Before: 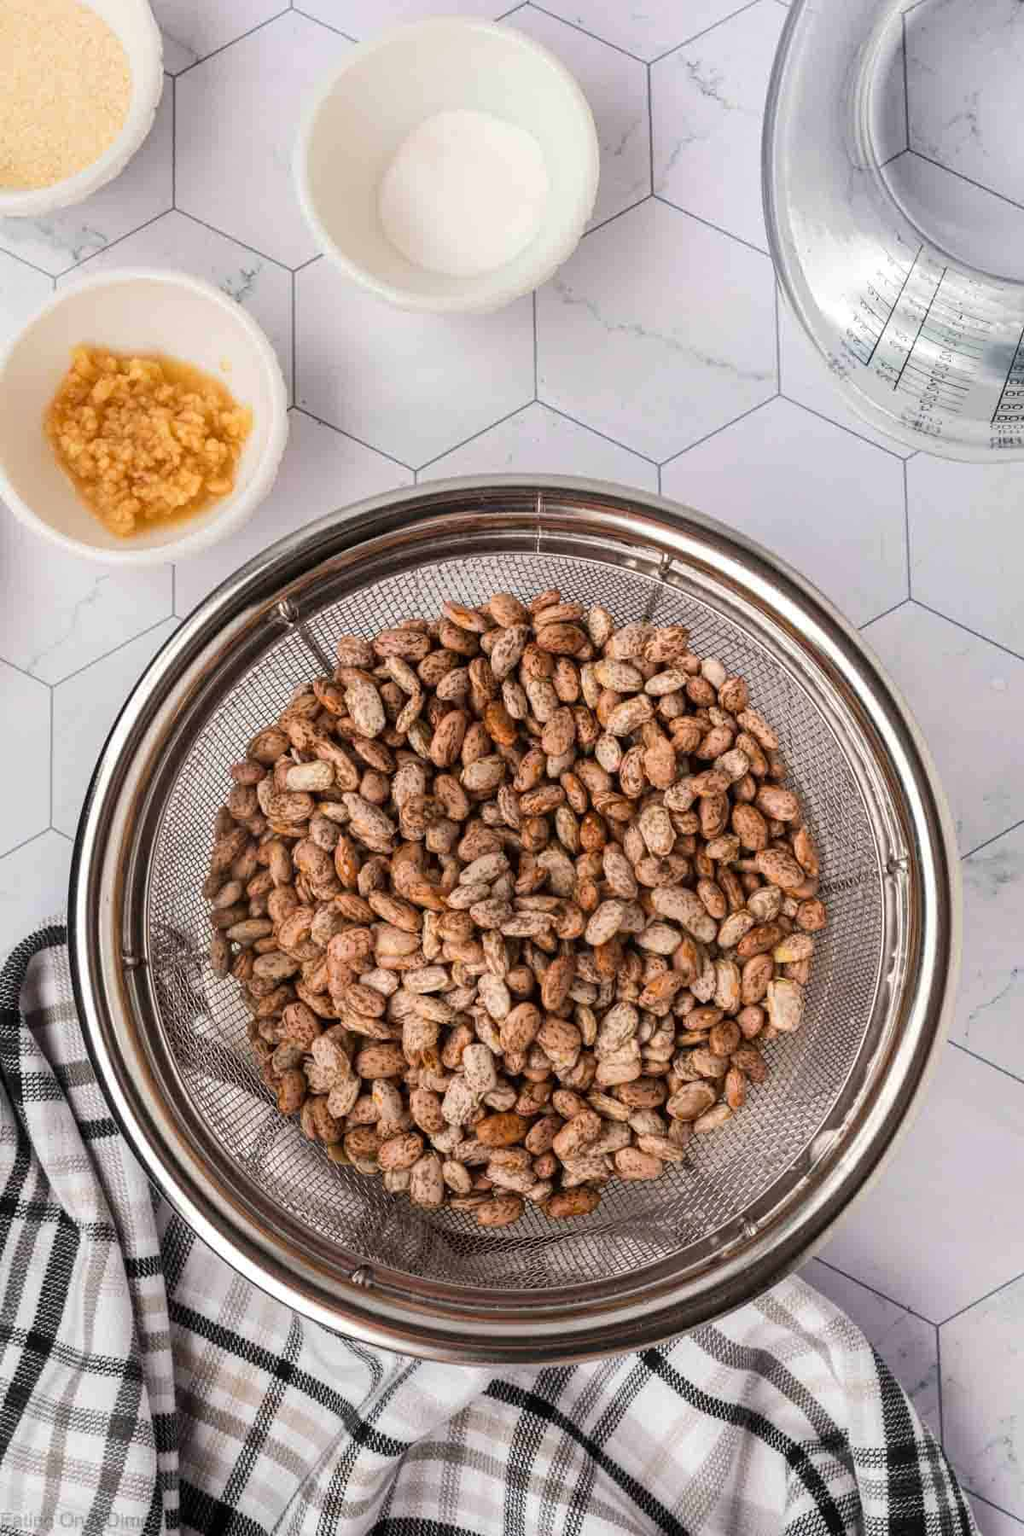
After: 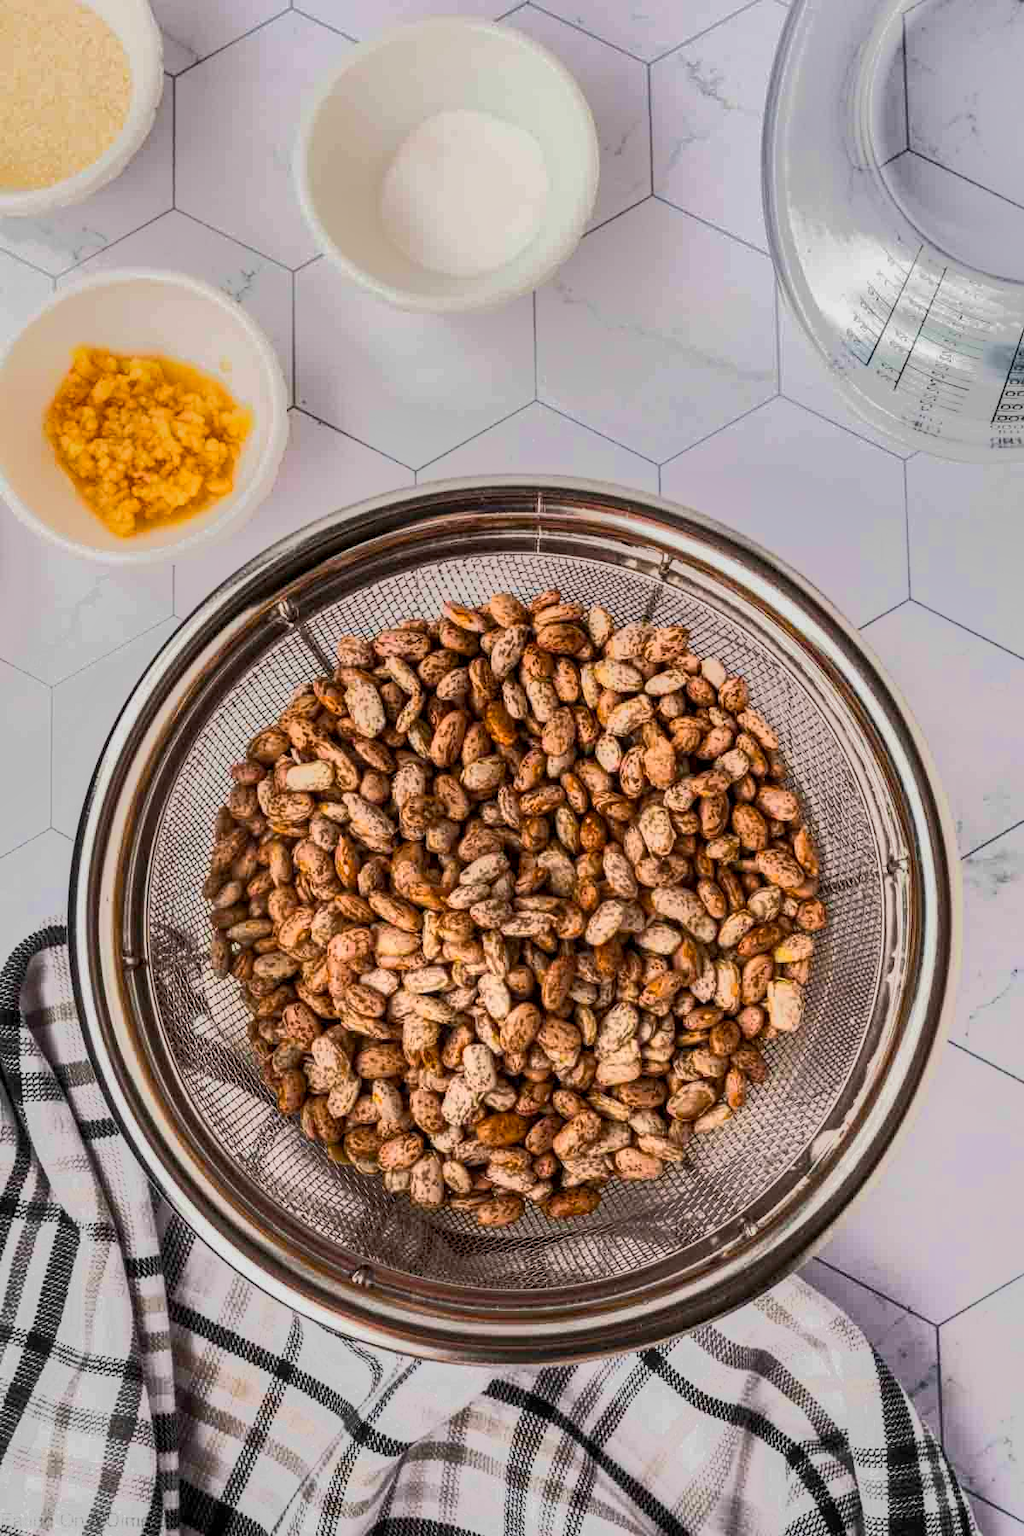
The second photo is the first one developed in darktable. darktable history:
local contrast: on, module defaults
color balance rgb: perceptual saturation grading › global saturation 20%, global vibrance 20%
tone equalizer: -7 EV -0.63 EV, -6 EV 1 EV, -5 EV -0.45 EV, -4 EV 0.43 EV, -3 EV 0.41 EV, -2 EV 0.15 EV, -1 EV -0.15 EV, +0 EV -0.39 EV, smoothing diameter 25%, edges refinement/feathering 10, preserve details guided filter
contrast brightness saturation: contrast 0.07
